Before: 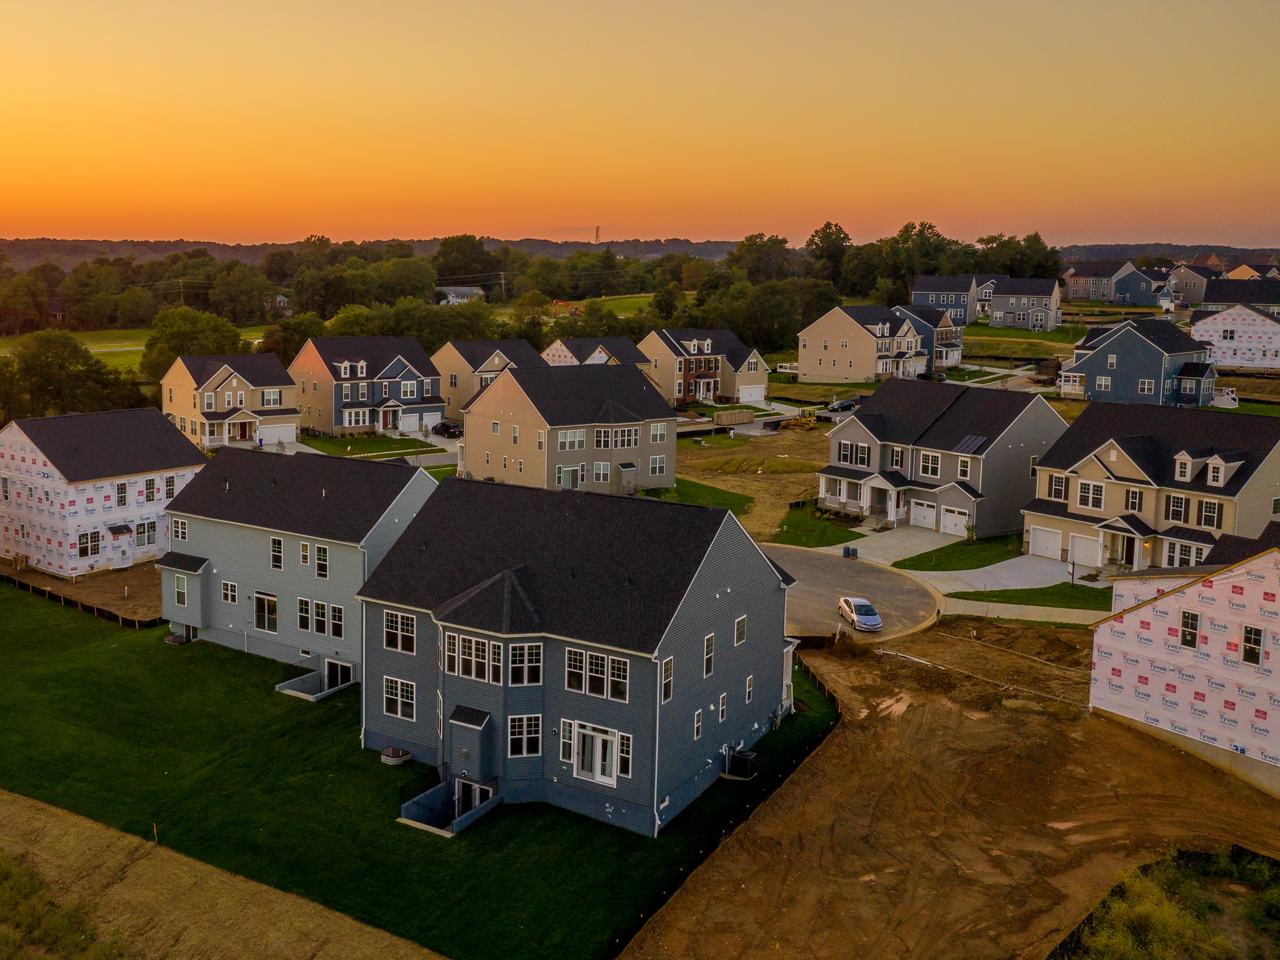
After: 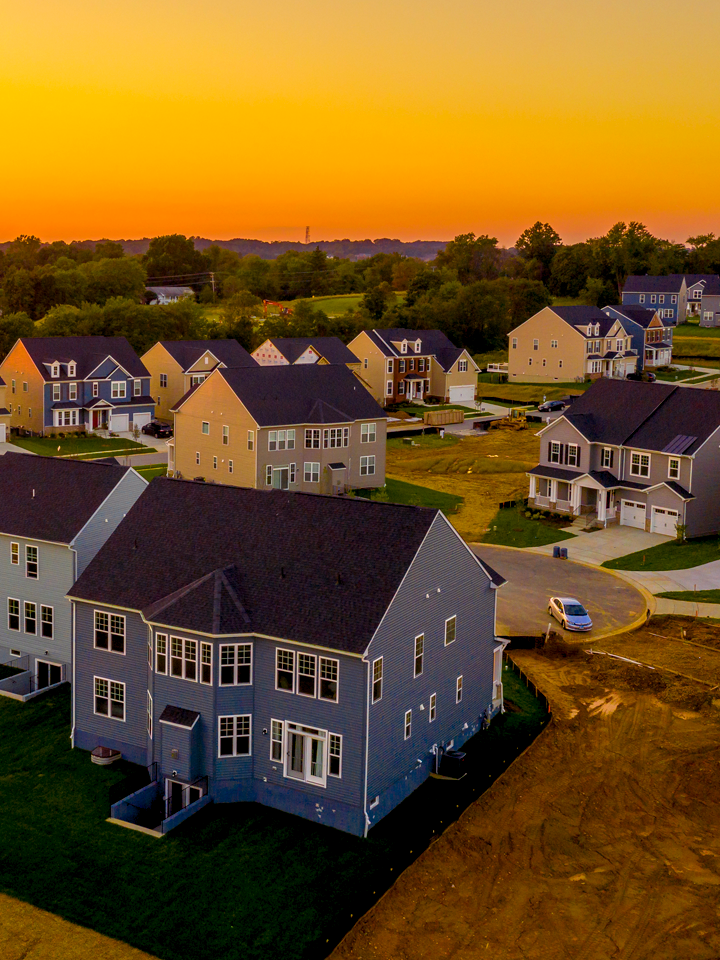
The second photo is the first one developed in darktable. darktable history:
color balance rgb: shadows lift › luminance 0.381%, shadows lift › chroma 7%, shadows lift › hue 302.81°, global offset › luminance -0.49%, perceptual saturation grading › global saturation 0.236%, global vibrance 59.527%
crop and rotate: left 22.697%, right 21.012%
exposure: exposure 0.298 EV, compensate highlight preservation false
